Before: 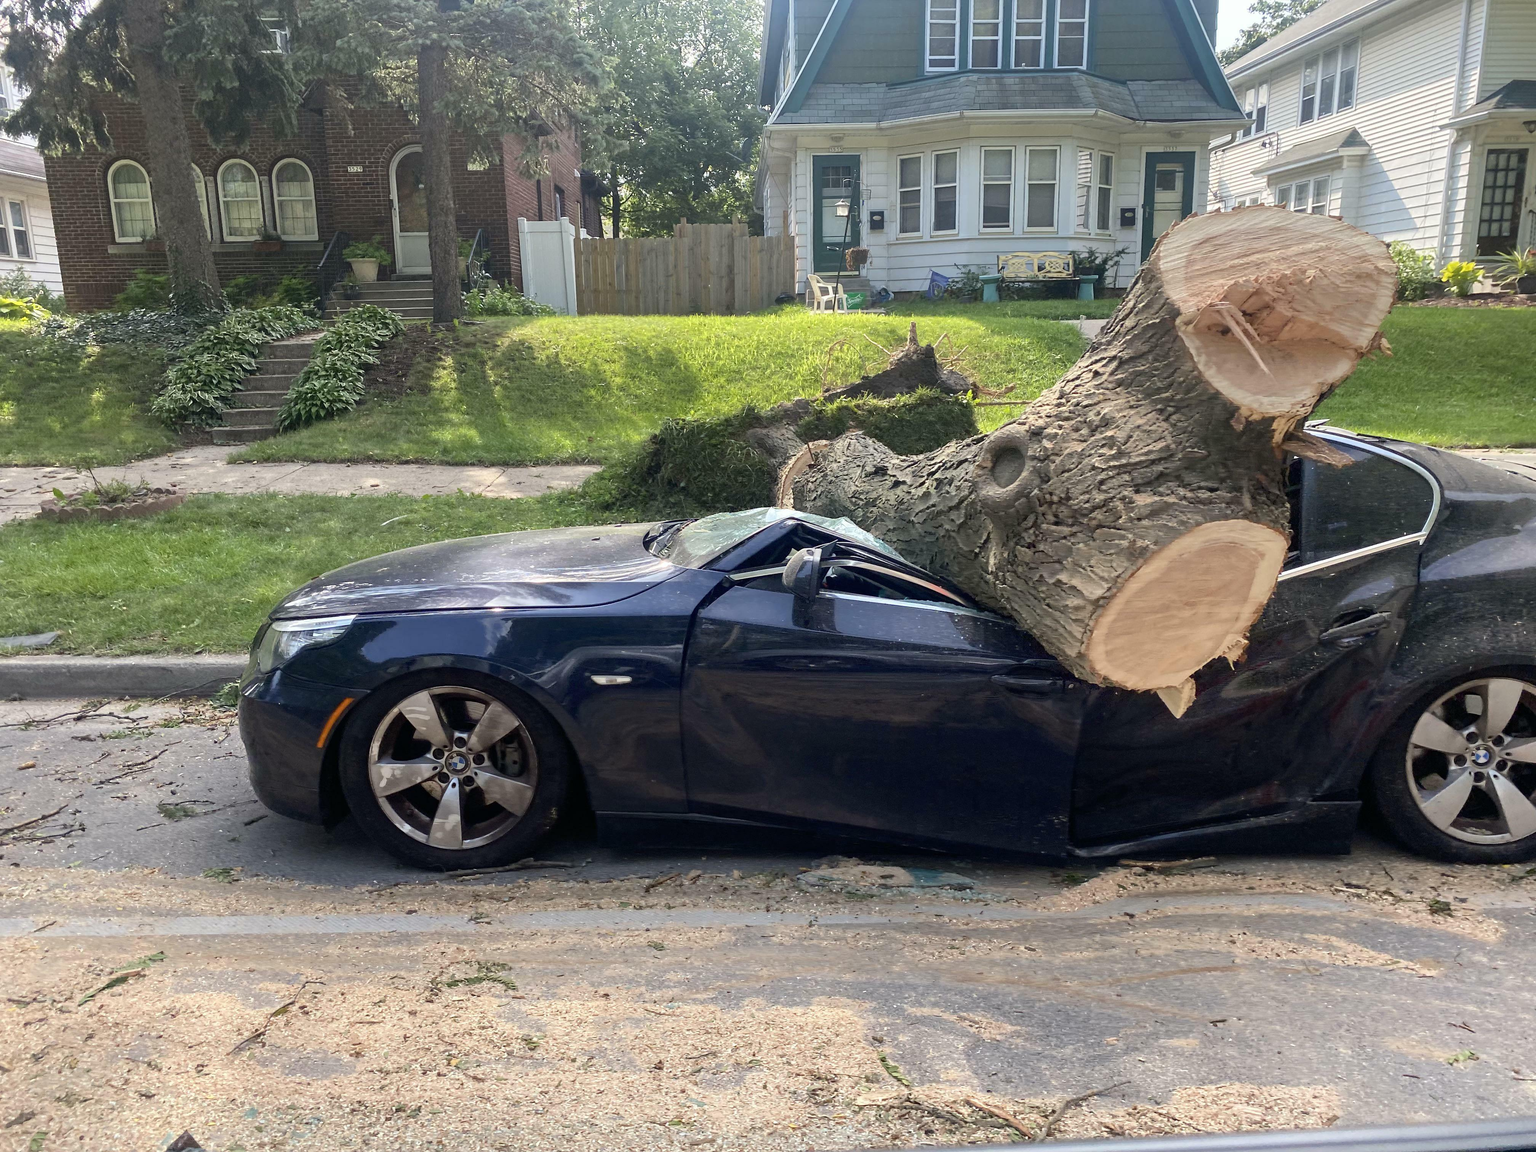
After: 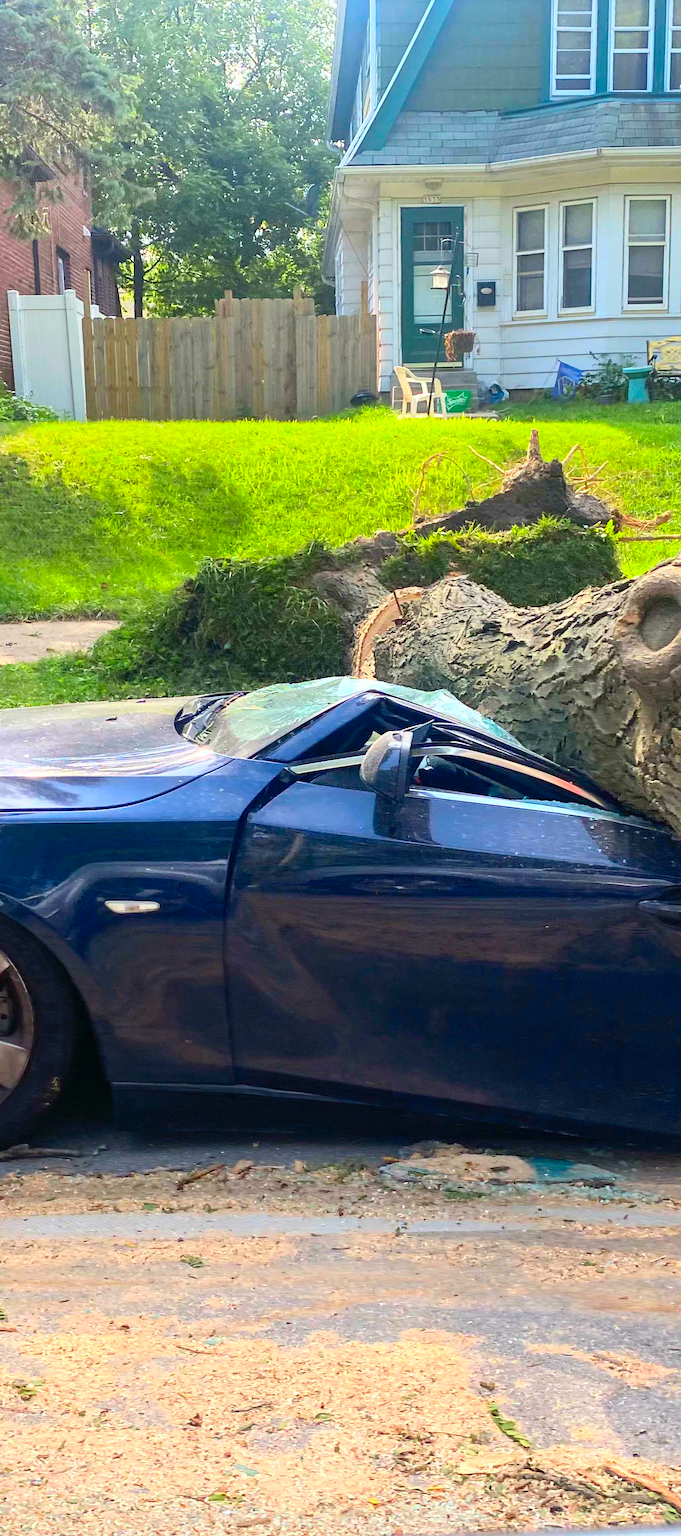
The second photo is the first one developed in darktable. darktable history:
contrast brightness saturation: contrast 0.2, brightness 0.2, saturation 0.8
crop: left 33.36%, right 33.36%
